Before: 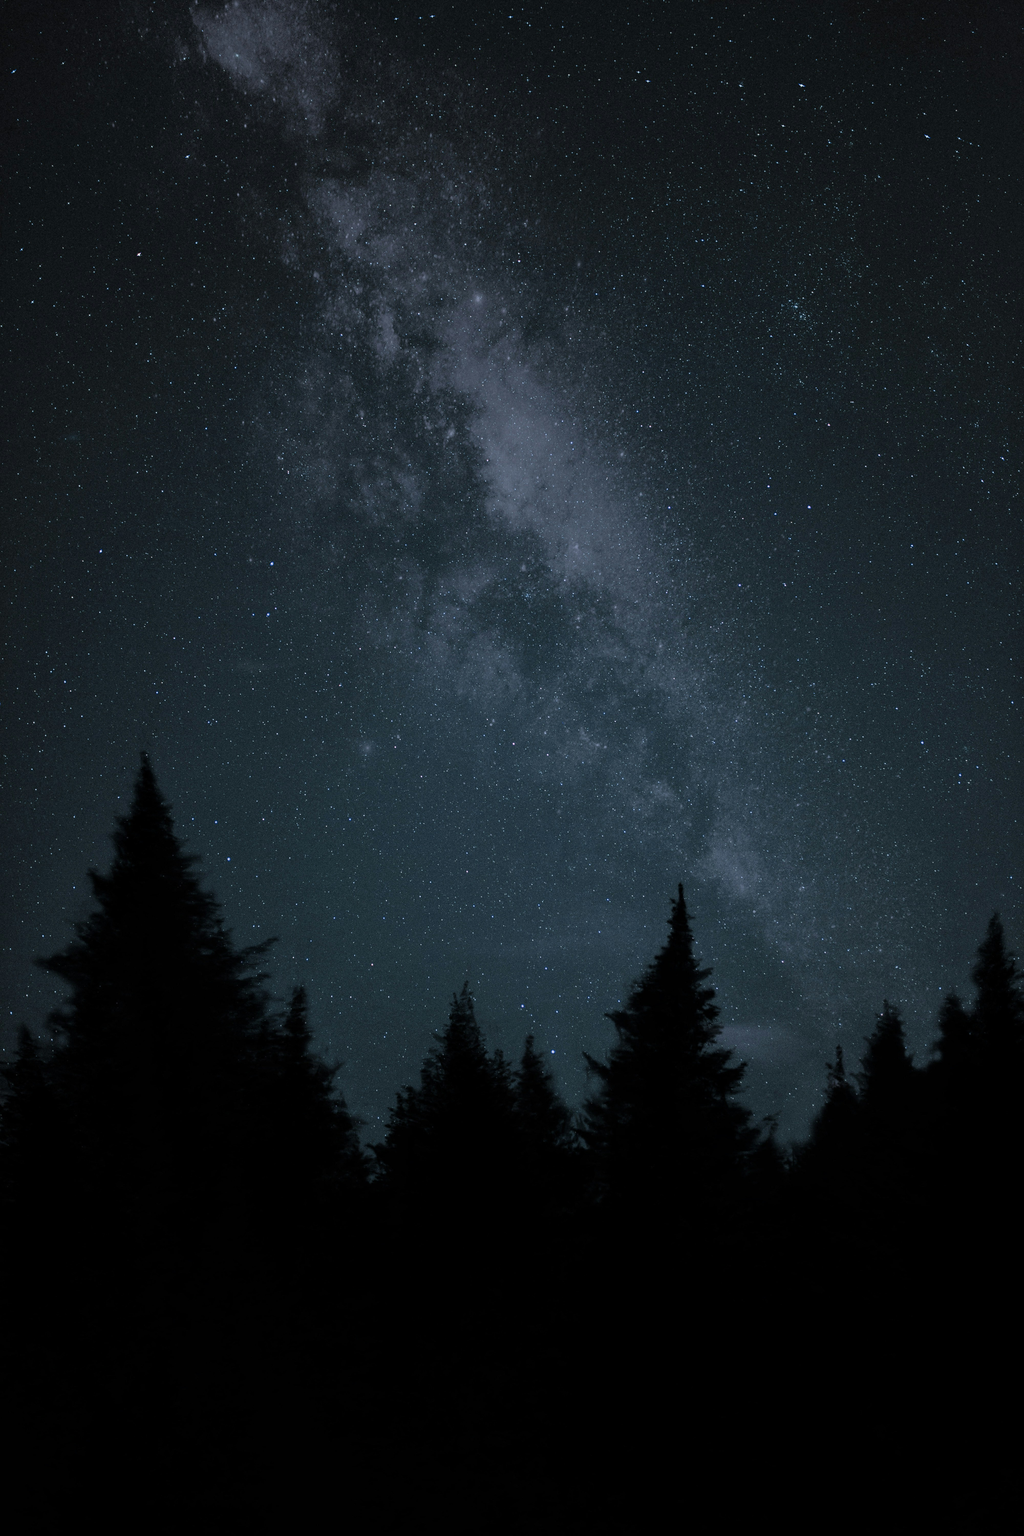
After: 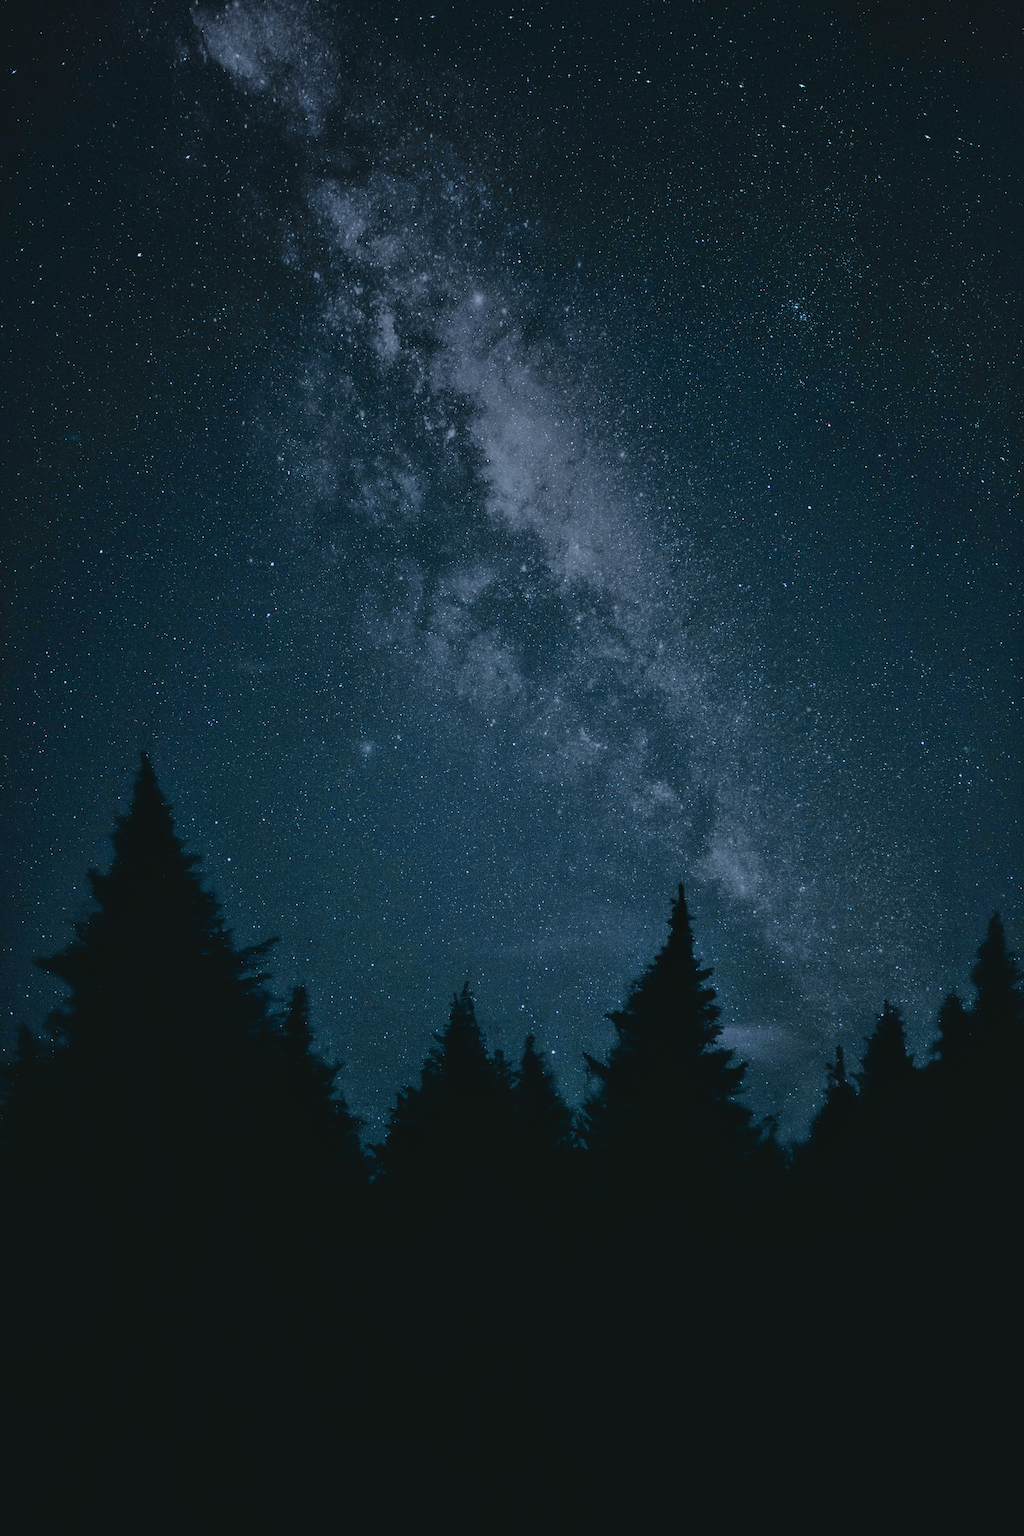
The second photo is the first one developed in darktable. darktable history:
tone curve: curves: ch0 [(0, 0.032) (0.078, 0.052) (0.236, 0.168) (0.43, 0.472) (0.508, 0.566) (0.66, 0.754) (0.79, 0.883) (0.994, 0.974)]; ch1 [(0, 0) (0.161, 0.092) (0.35, 0.33) (0.379, 0.401) (0.456, 0.456) (0.508, 0.501) (0.547, 0.531) (0.573, 0.563) (0.625, 0.602) (0.718, 0.734) (1, 1)]; ch2 [(0, 0) (0.369, 0.427) (0.44, 0.434) (0.502, 0.501) (0.54, 0.537) (0.586, 0.59) (0.621, 0.604) (1, 1)], color space Lab, independent channels, preserve colors none
shadows and highlights: on, module defaults
